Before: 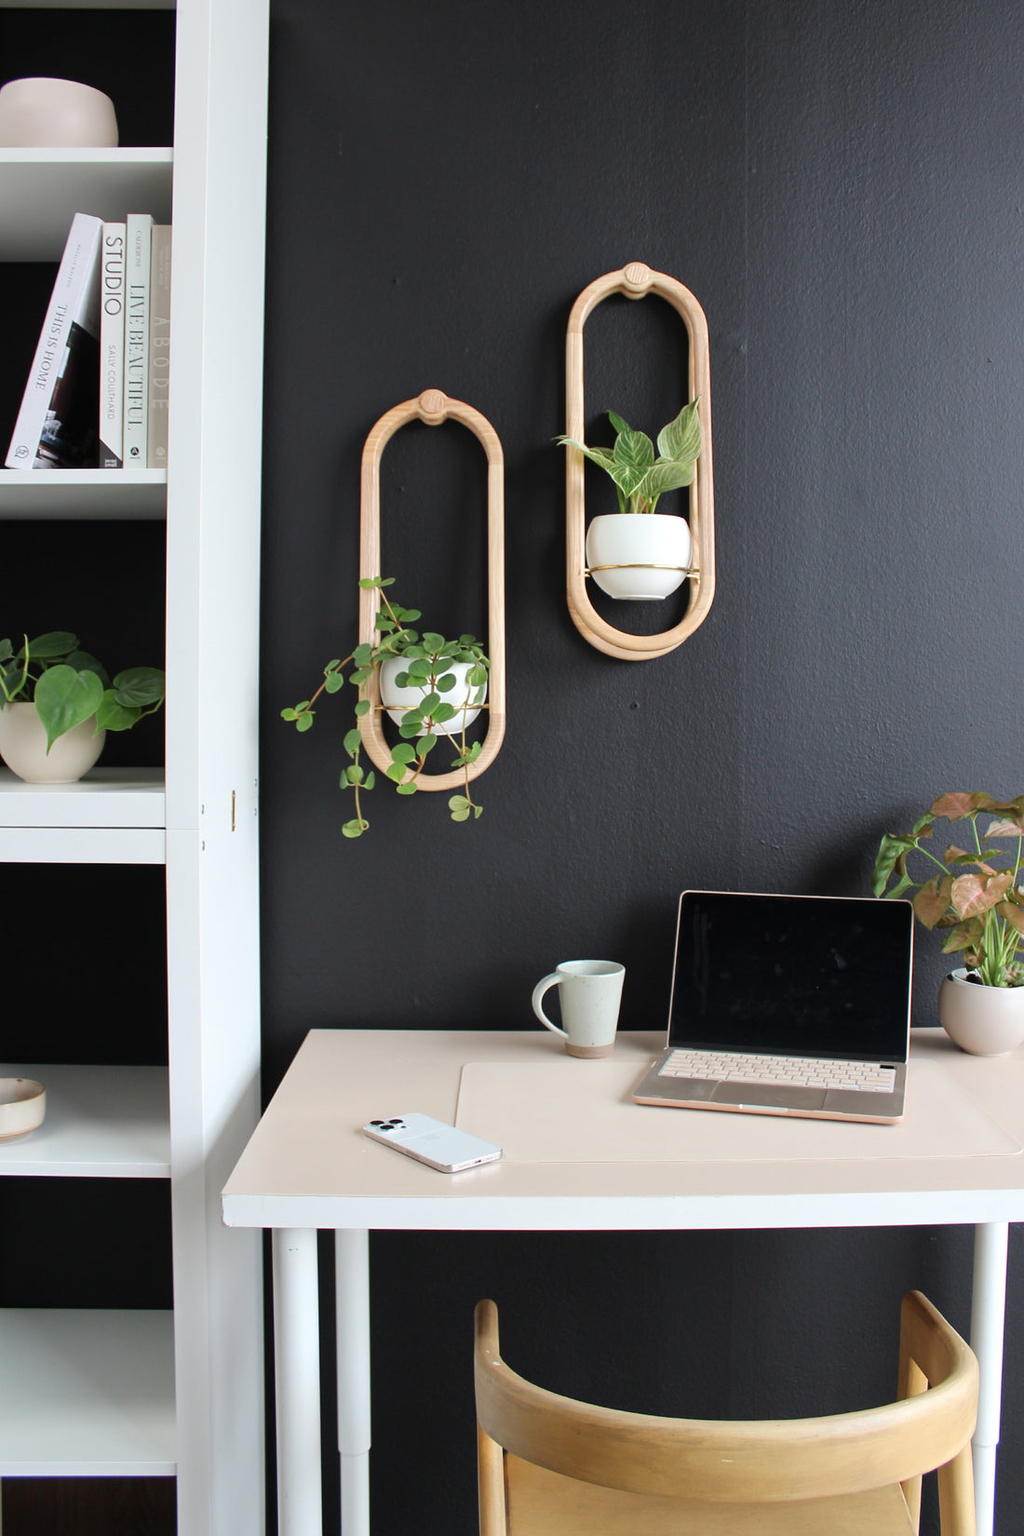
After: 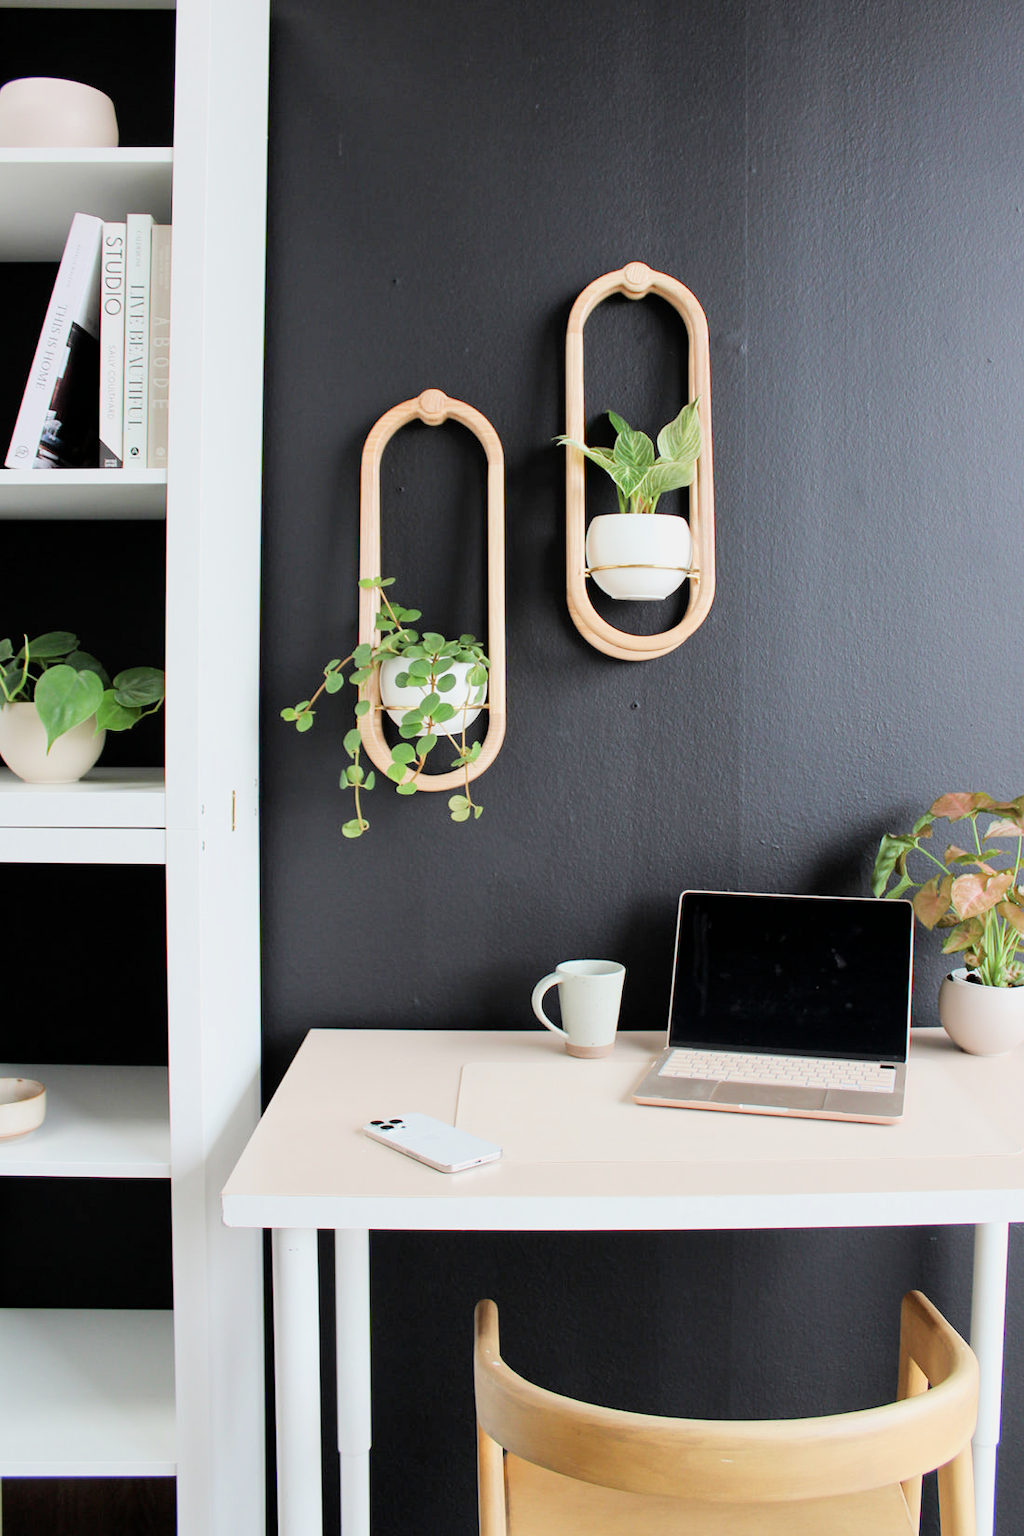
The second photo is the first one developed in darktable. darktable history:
exposure: black level correction 0.001, exposure 1 EV, compensate highlight preservation false
filmic rgb: black relative exposure -7.65 EV, white relative exposure 4.56 EV, hardness 3.61
